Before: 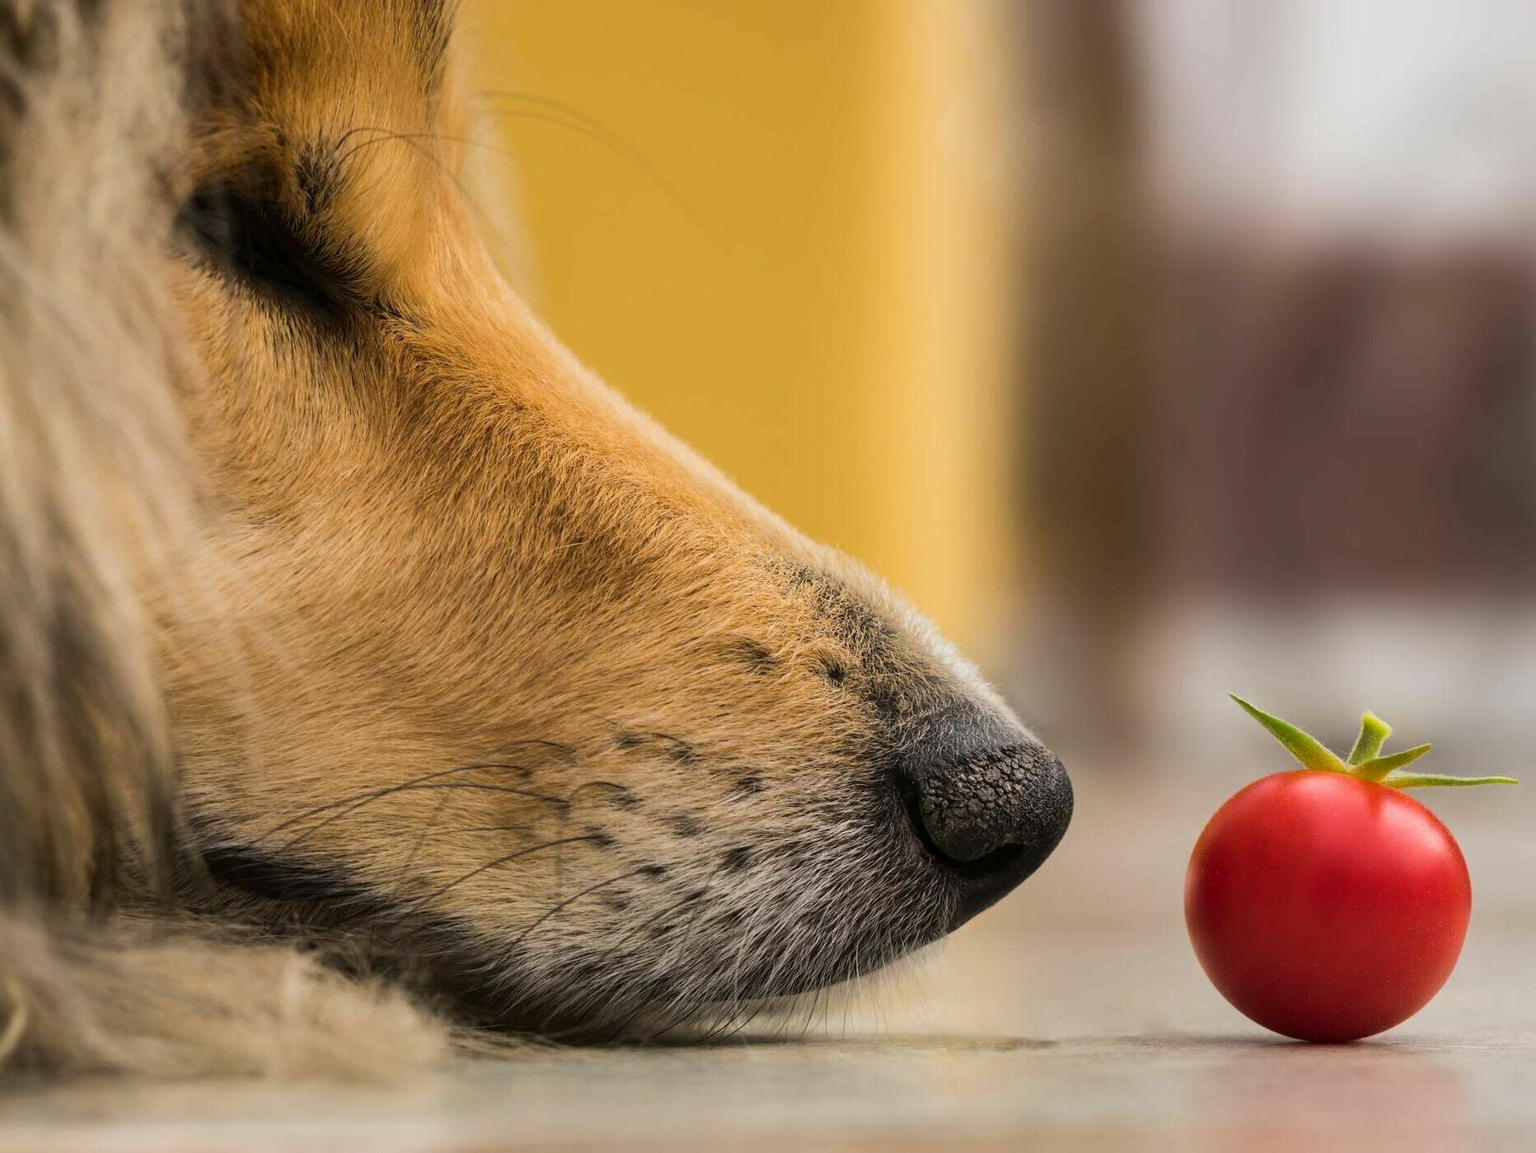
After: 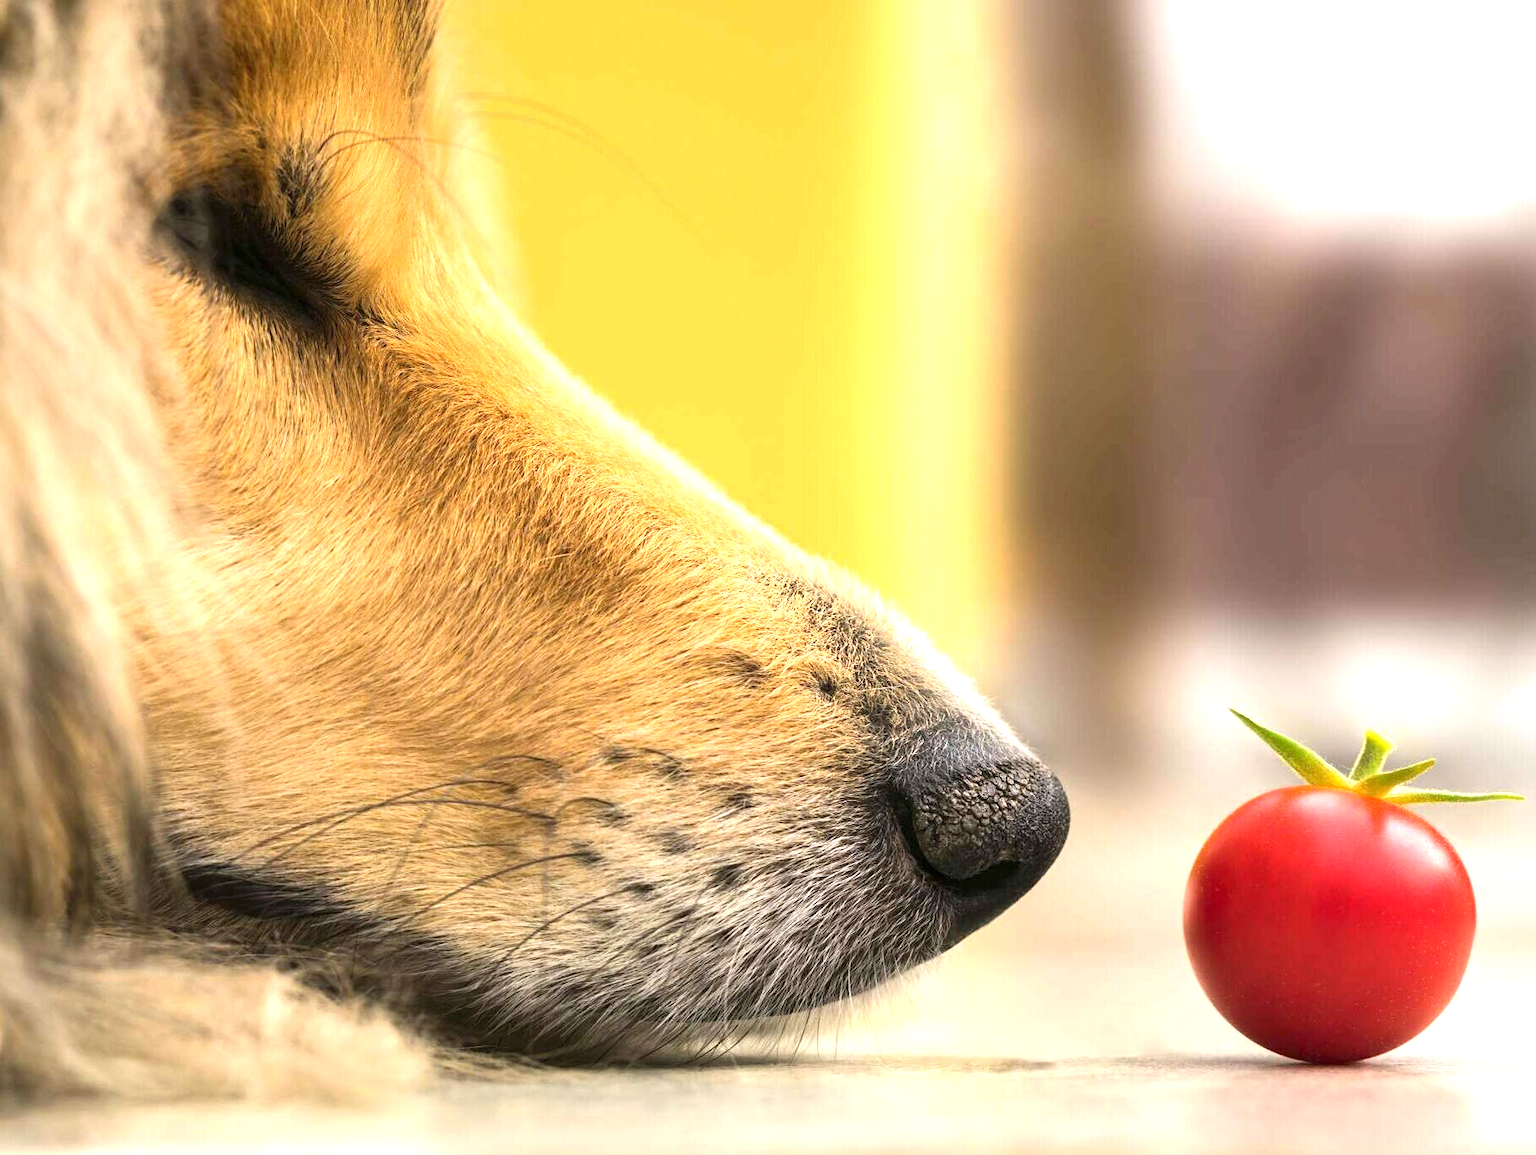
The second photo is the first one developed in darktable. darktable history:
exposure: black level correction 0, exposure 1.199 EV, compensate exposure bias true, compensate highlight preservation false
crop: left 1.653%, right 0.28%, bottom 1.768%
